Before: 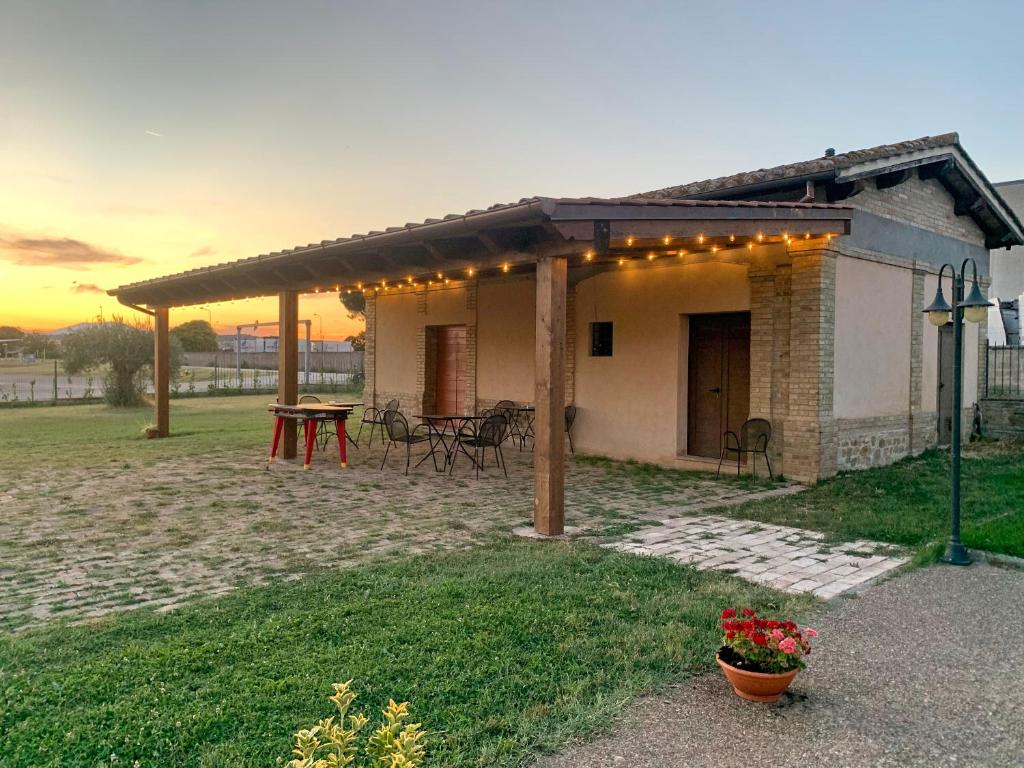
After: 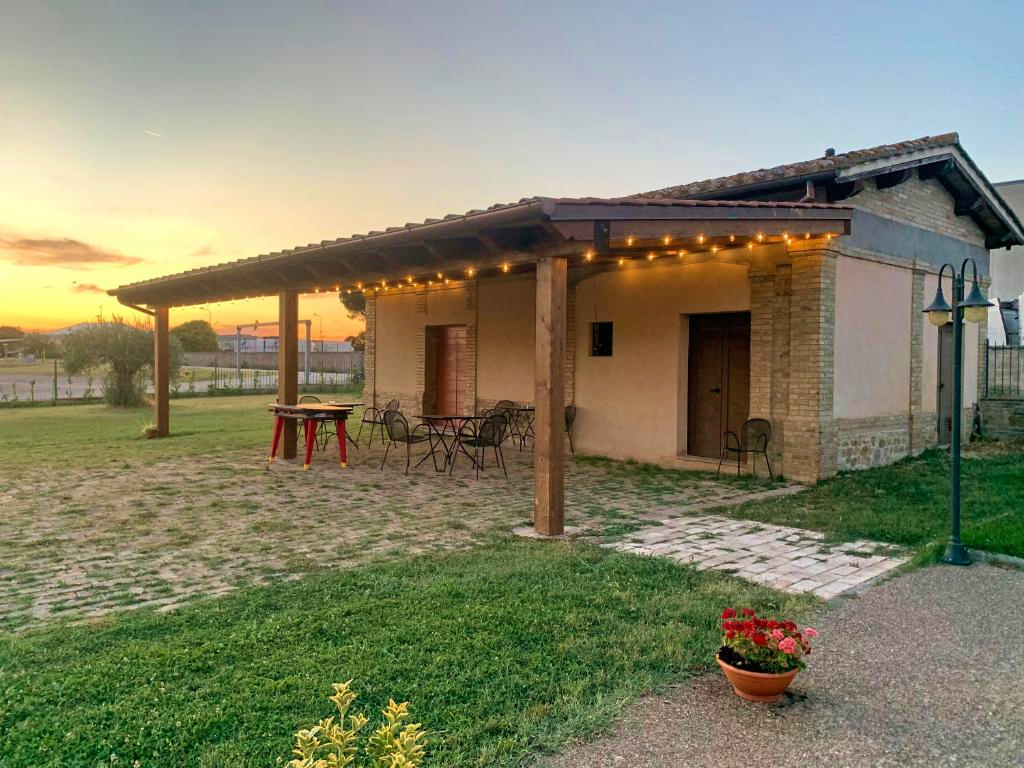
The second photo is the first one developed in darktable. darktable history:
velvia: strength 30.44%
